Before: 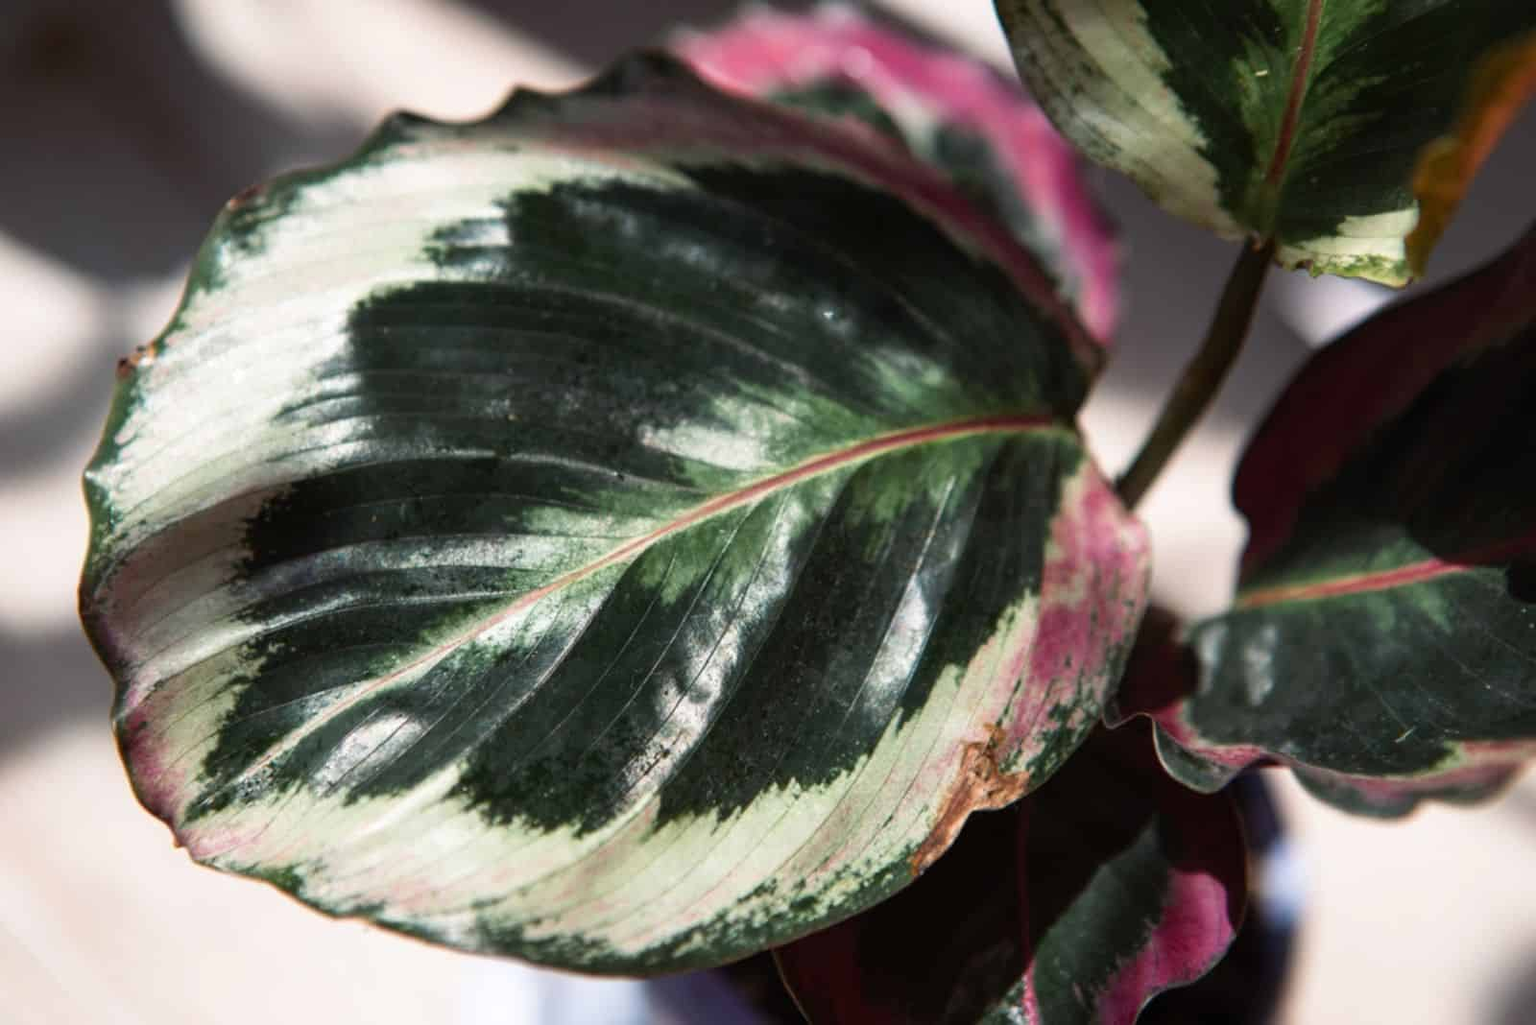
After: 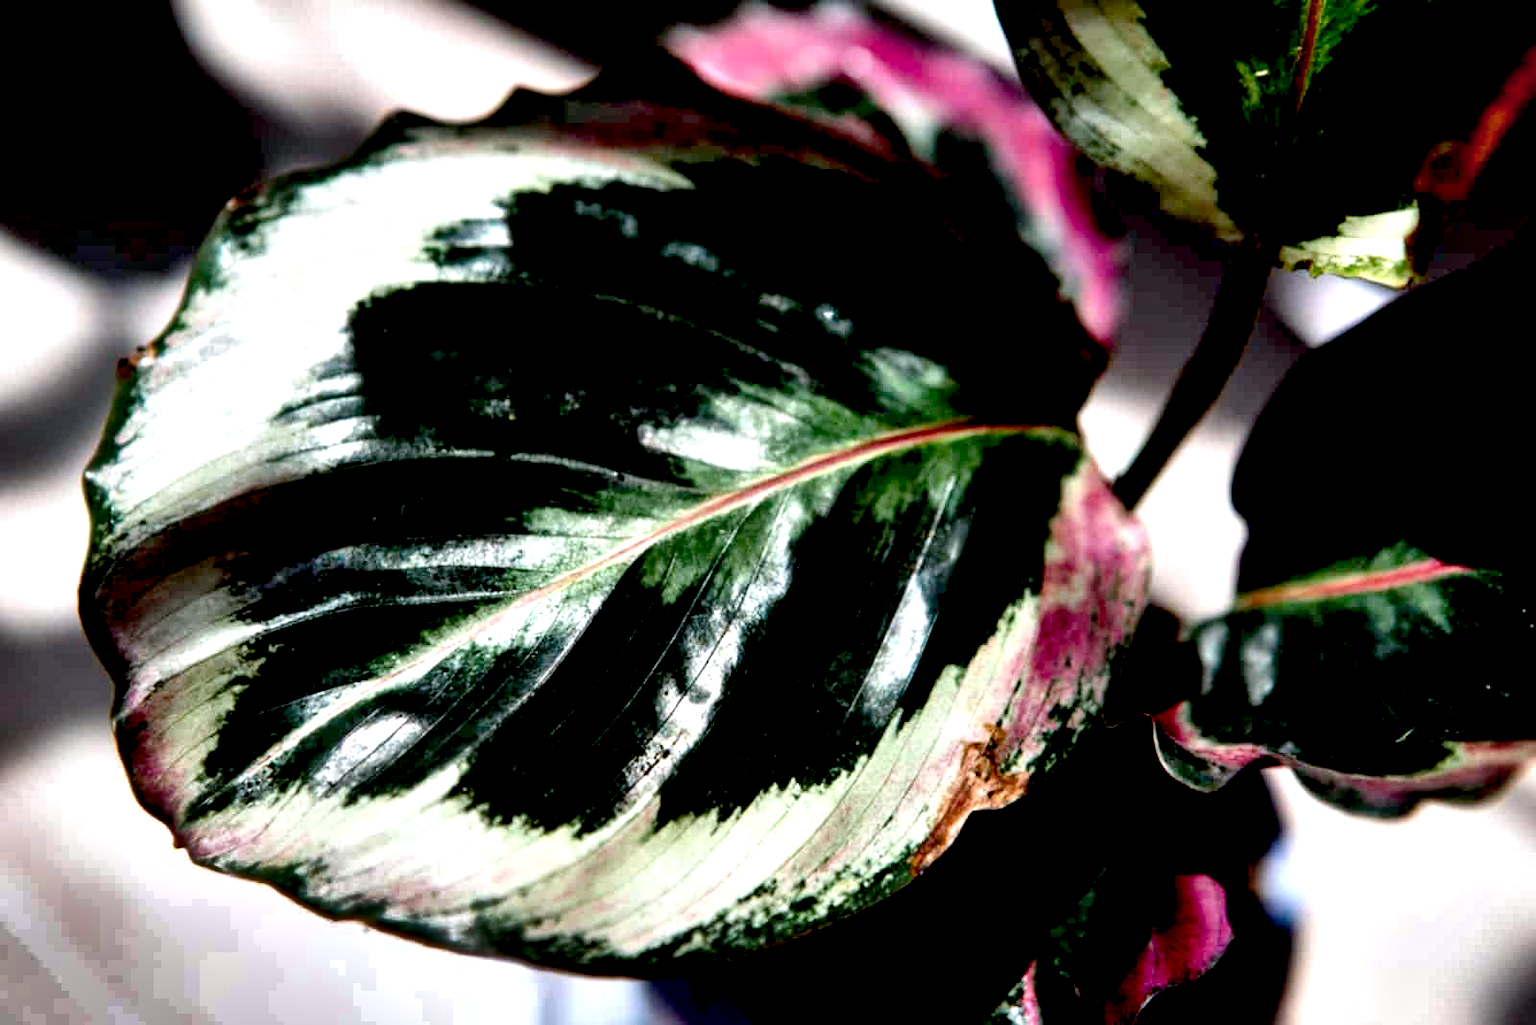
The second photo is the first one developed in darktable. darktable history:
shadows and highlights: shadows 20.95, highlights -82.93, soften with gaussian
exposure: black level correction 0.047, exposure 0.012 EV, compensate highlight preservation false
contrast equalizer: octaves 7, y [[0.6 ×6], [0.55 ×6], [0 ×6], [0 ×6], [0 ×6]]
color calibration: x 0.354, y 0.368, temperature 4734.62 K
